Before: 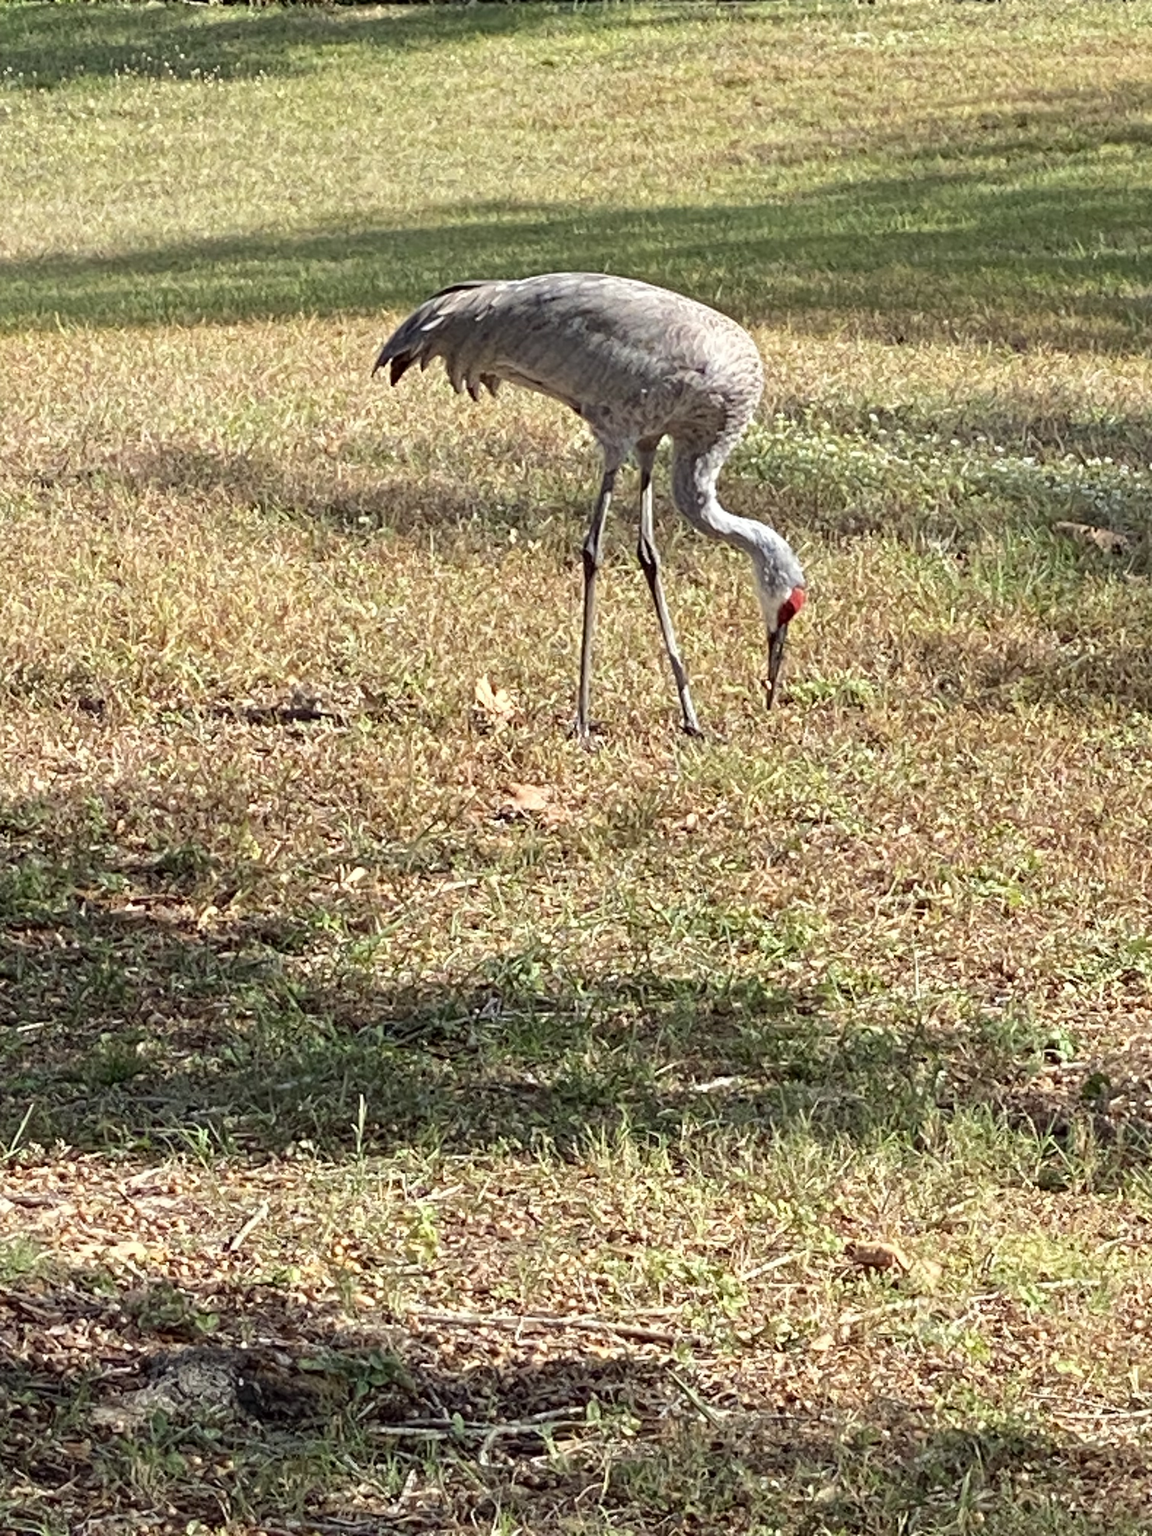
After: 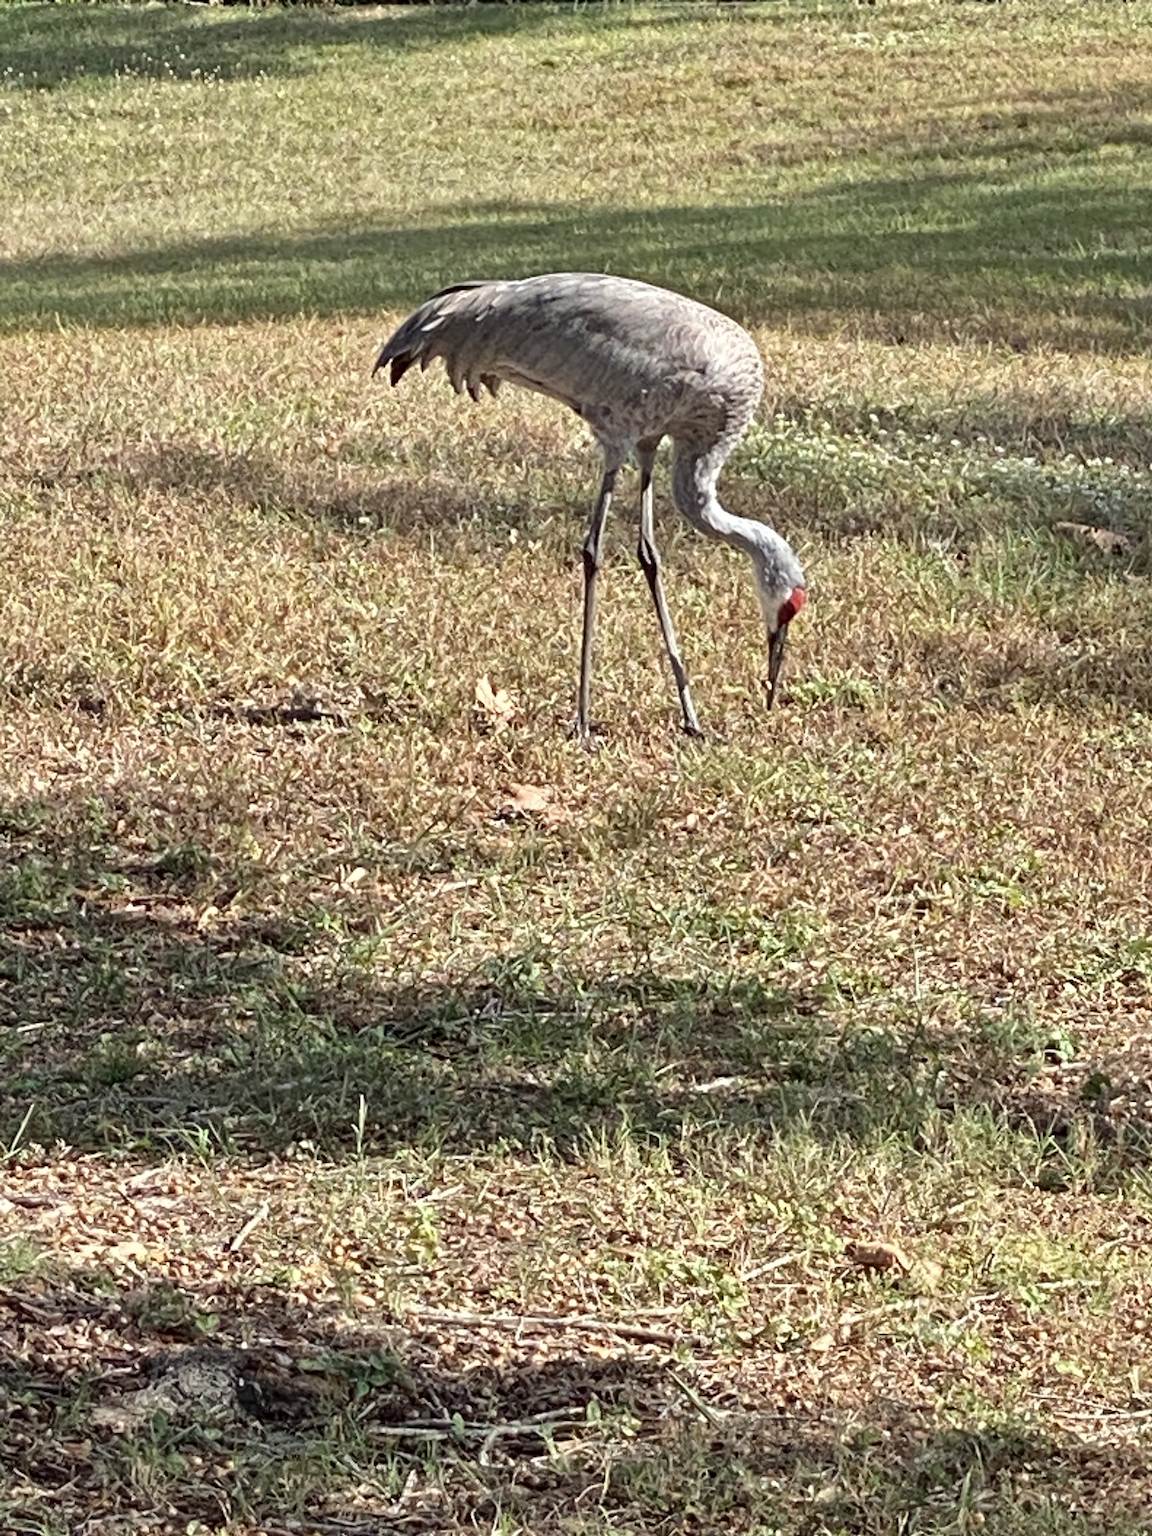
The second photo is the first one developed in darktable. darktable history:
shadows and highlights: soften with gaussian
contrast brightness saturation: contrast 0.061, brightness -0.006, saturation -0.243
